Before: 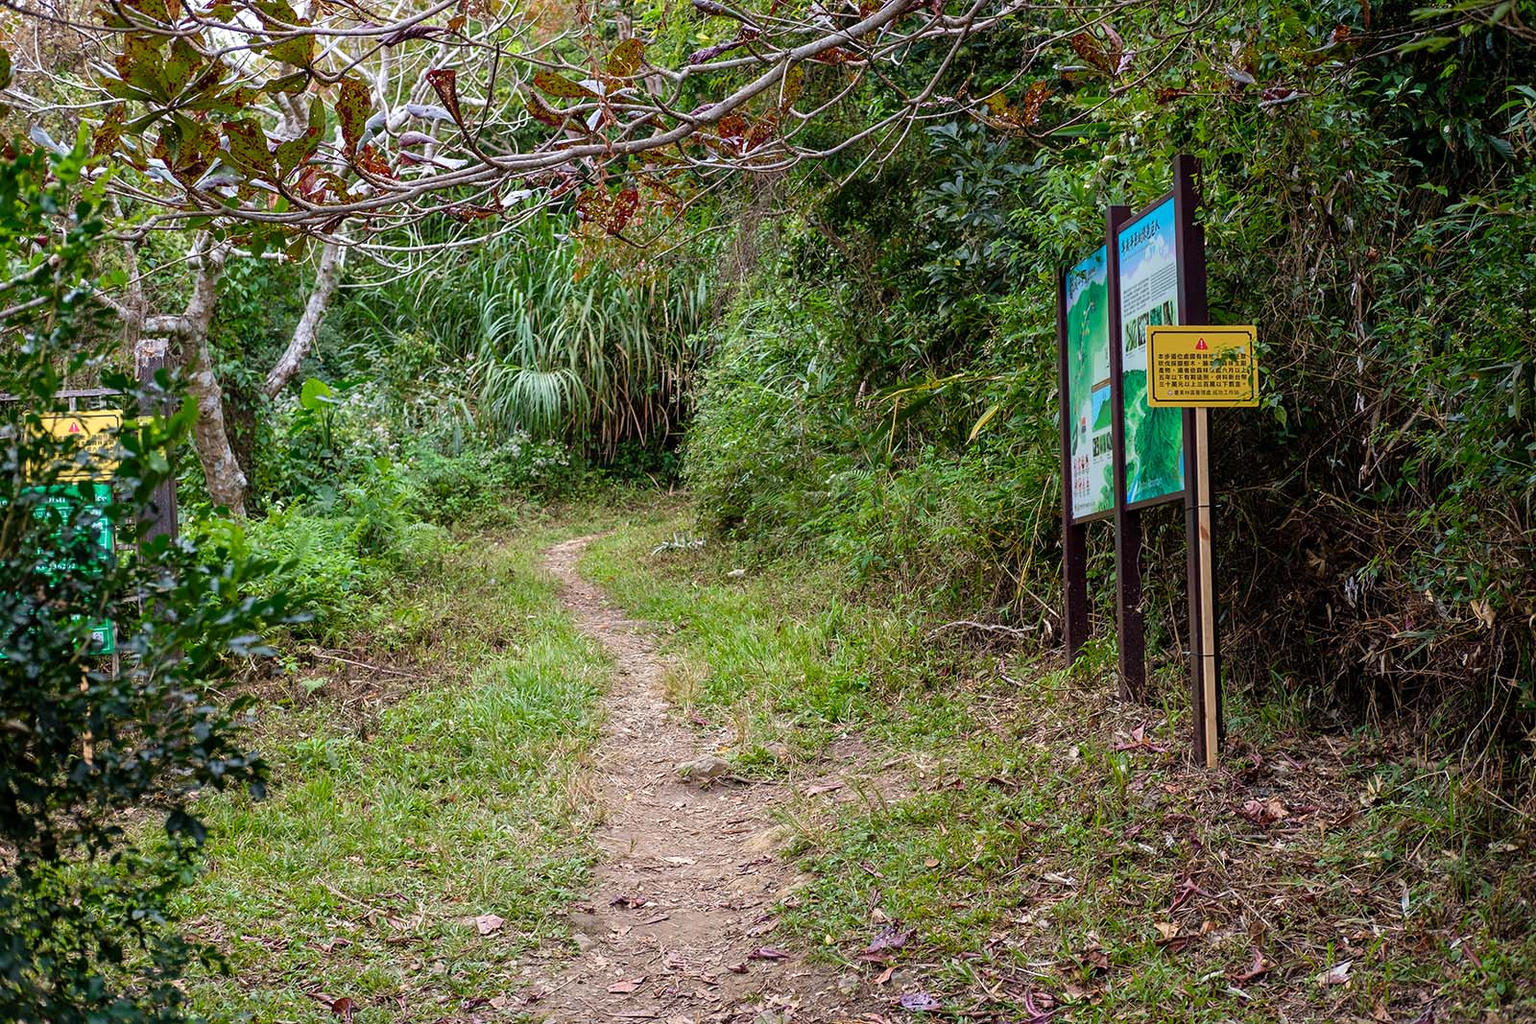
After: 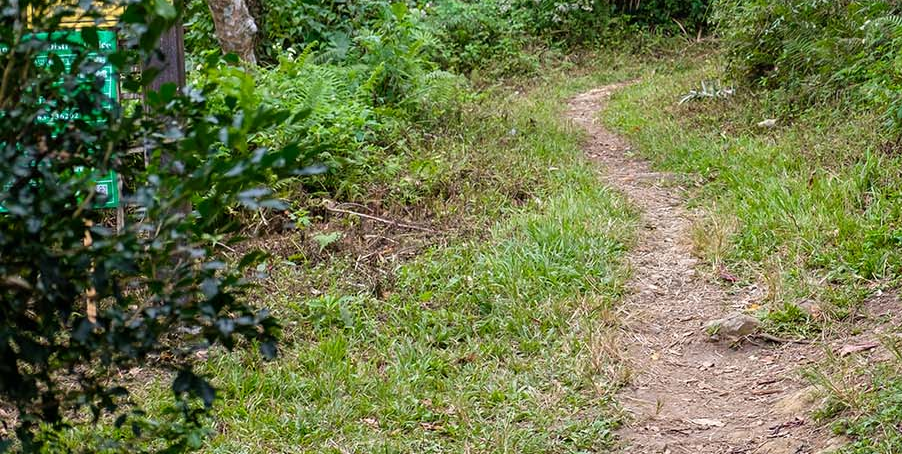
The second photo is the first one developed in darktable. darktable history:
crop: top 44.483%, right 43.593%, bottom 12.892%
